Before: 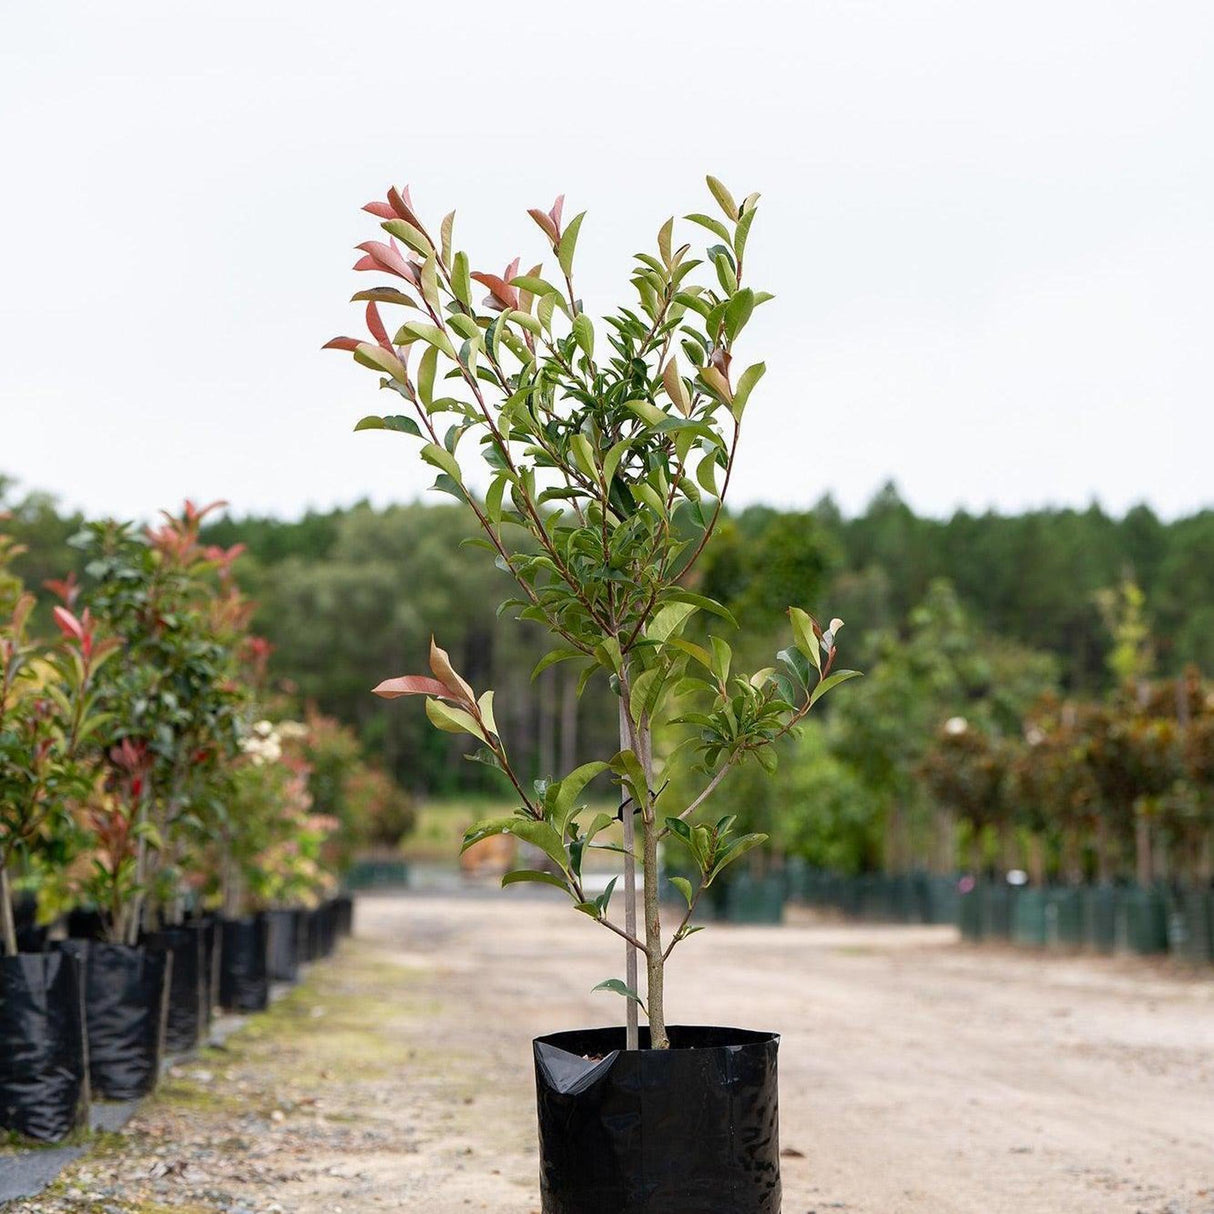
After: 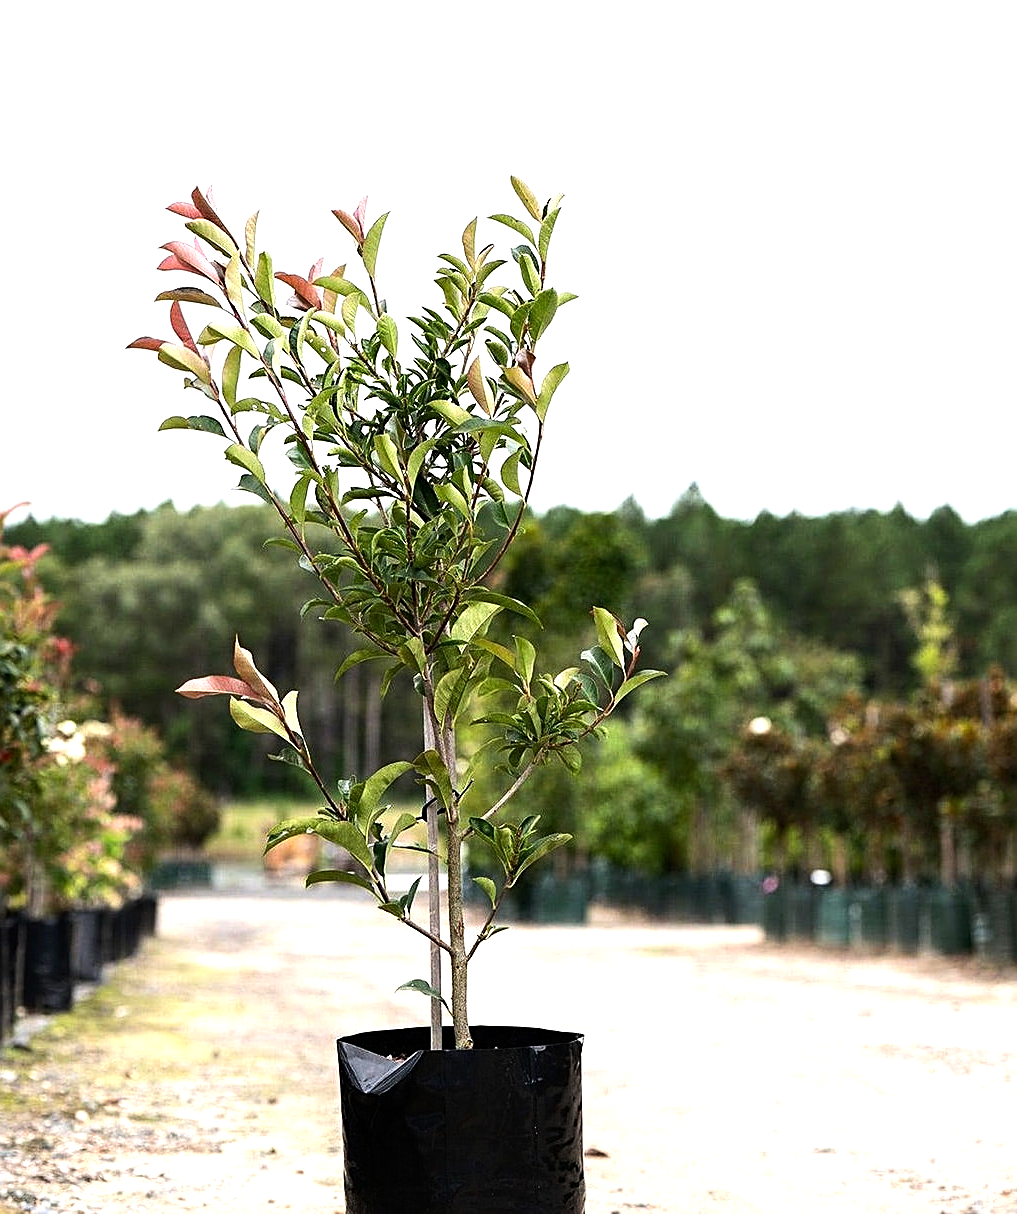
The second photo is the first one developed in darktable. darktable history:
tone equalizer: -8 EV -1.08 EV, -7 EV -1.01 EV, -6 EV -0.867 EV, -5 EV -0.578 EV, -3 EV 0.578 EV, -2 EV 0.867 EV, -1 EV 1.01 EV, +0 EV 1.08 EV, edges refinement/feathering 500, mask exposure compensation -1.57 EV, preserve details no
sharpen: on, module defaults
crop: left 16.145%
